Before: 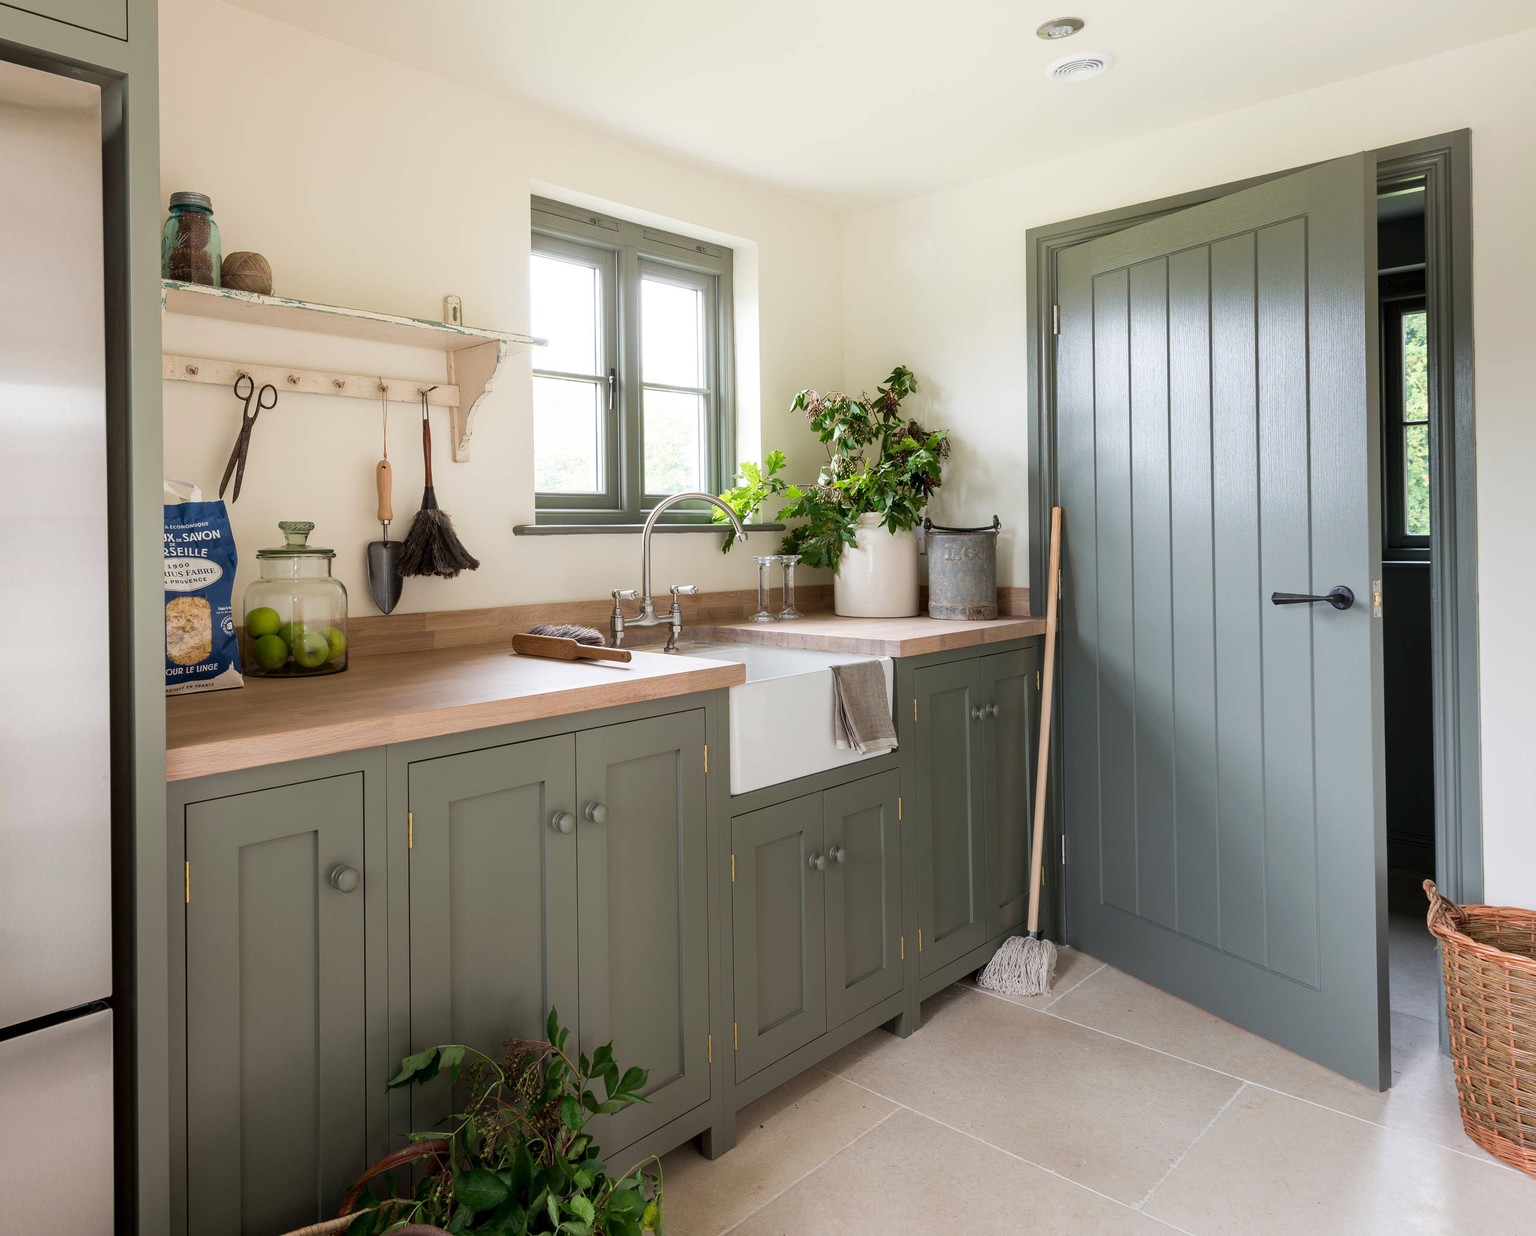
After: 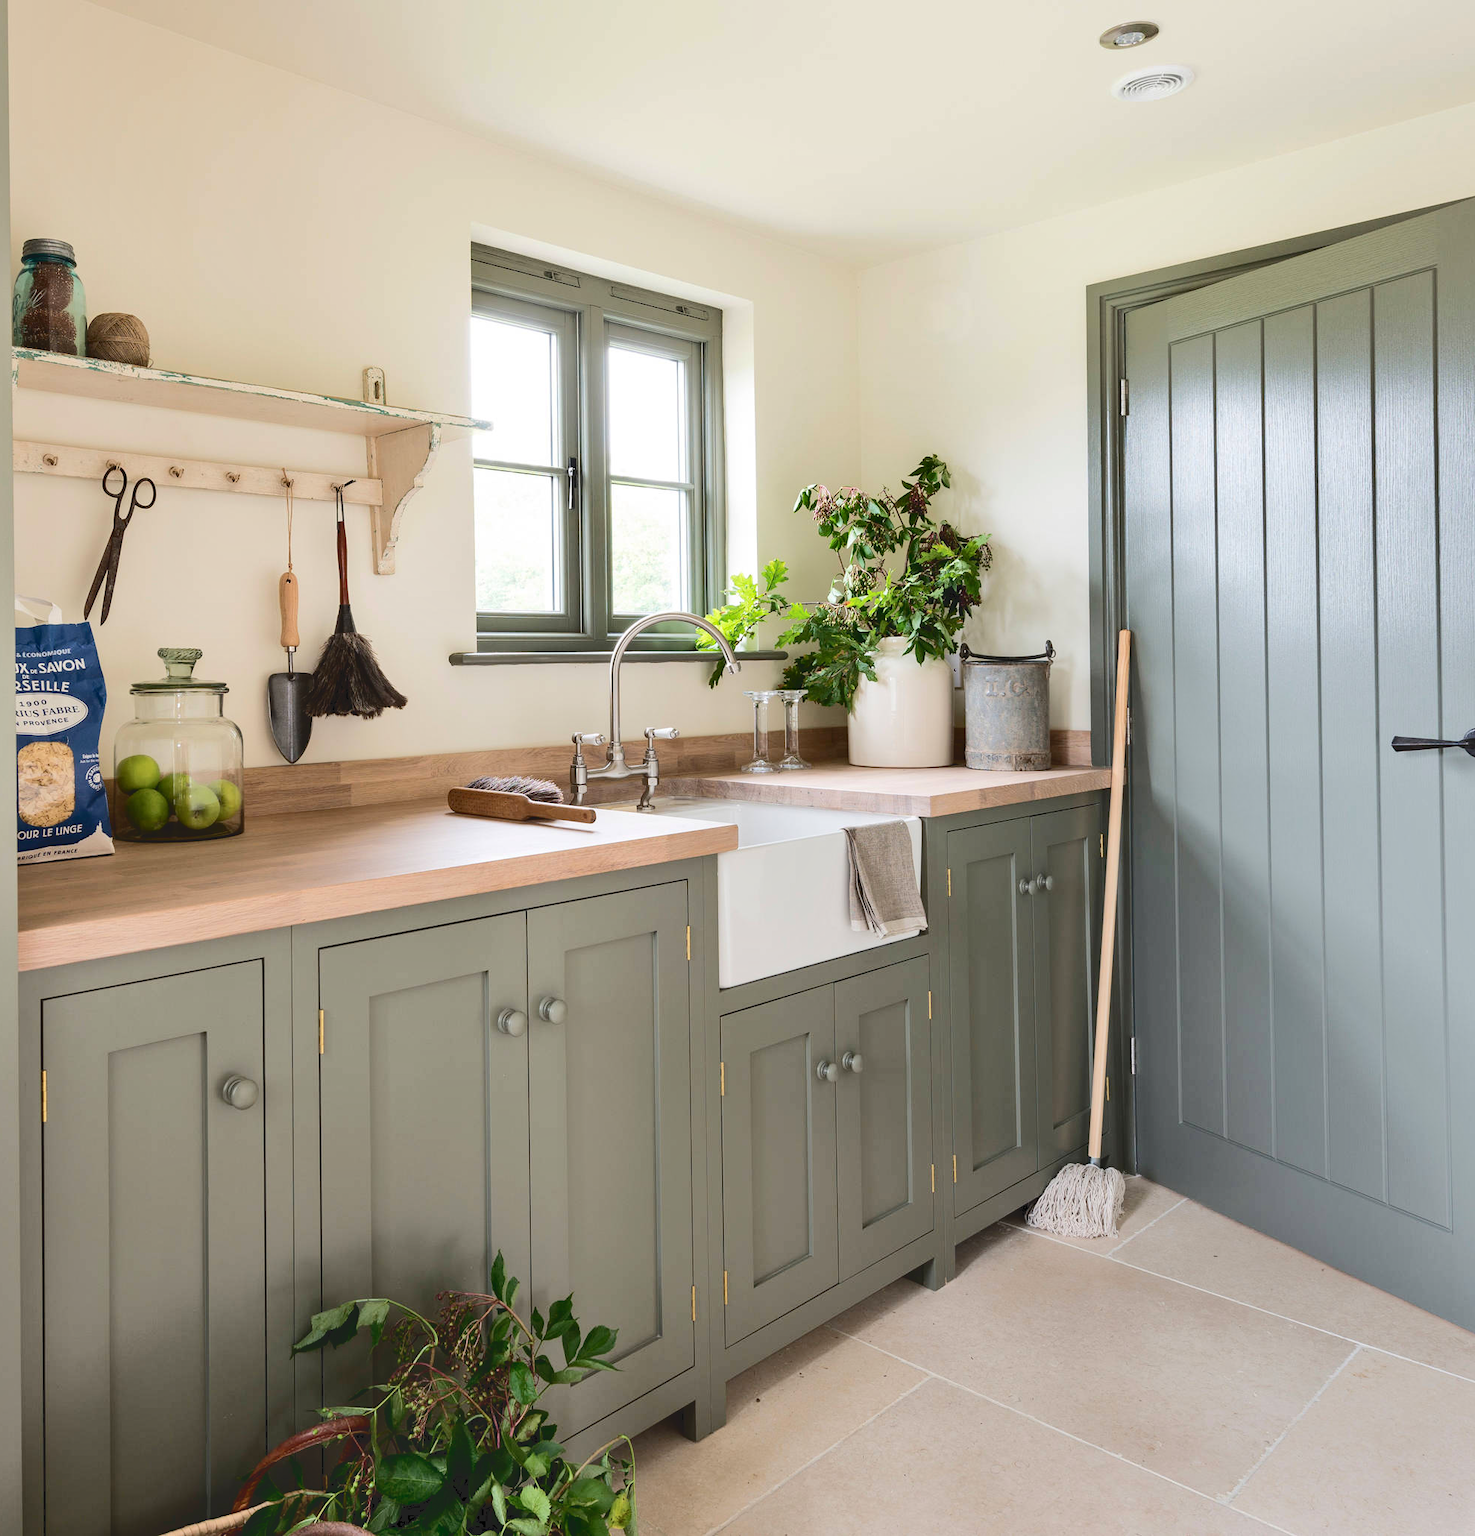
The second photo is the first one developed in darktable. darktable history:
crop: left 9.896%, right 12.784%
tone curve: curves: ch0 [(0, 0) (0.003, 0.076) (0.011, 0.081) (0.025, 0.084) (0.044, 0.092) (0.069, 0.1) (0.1, 0.117) (0.136, 0.144) (0.177, 0.186) (0.224, 0.237) (0.277, 0.306) (0.335, 0.39) (0.399, 0.494) (0.468, 0.574) (0.543, 0.666) (0.623, 0.722) (0.709, 0.79) (0.801, 0.855) (0.898, 0.926) (1, 1)], color space Lab, independent channels, preserve colors none
shadows and highlights: soften with gaussian
levels: levels [0, 0.478, 1]
